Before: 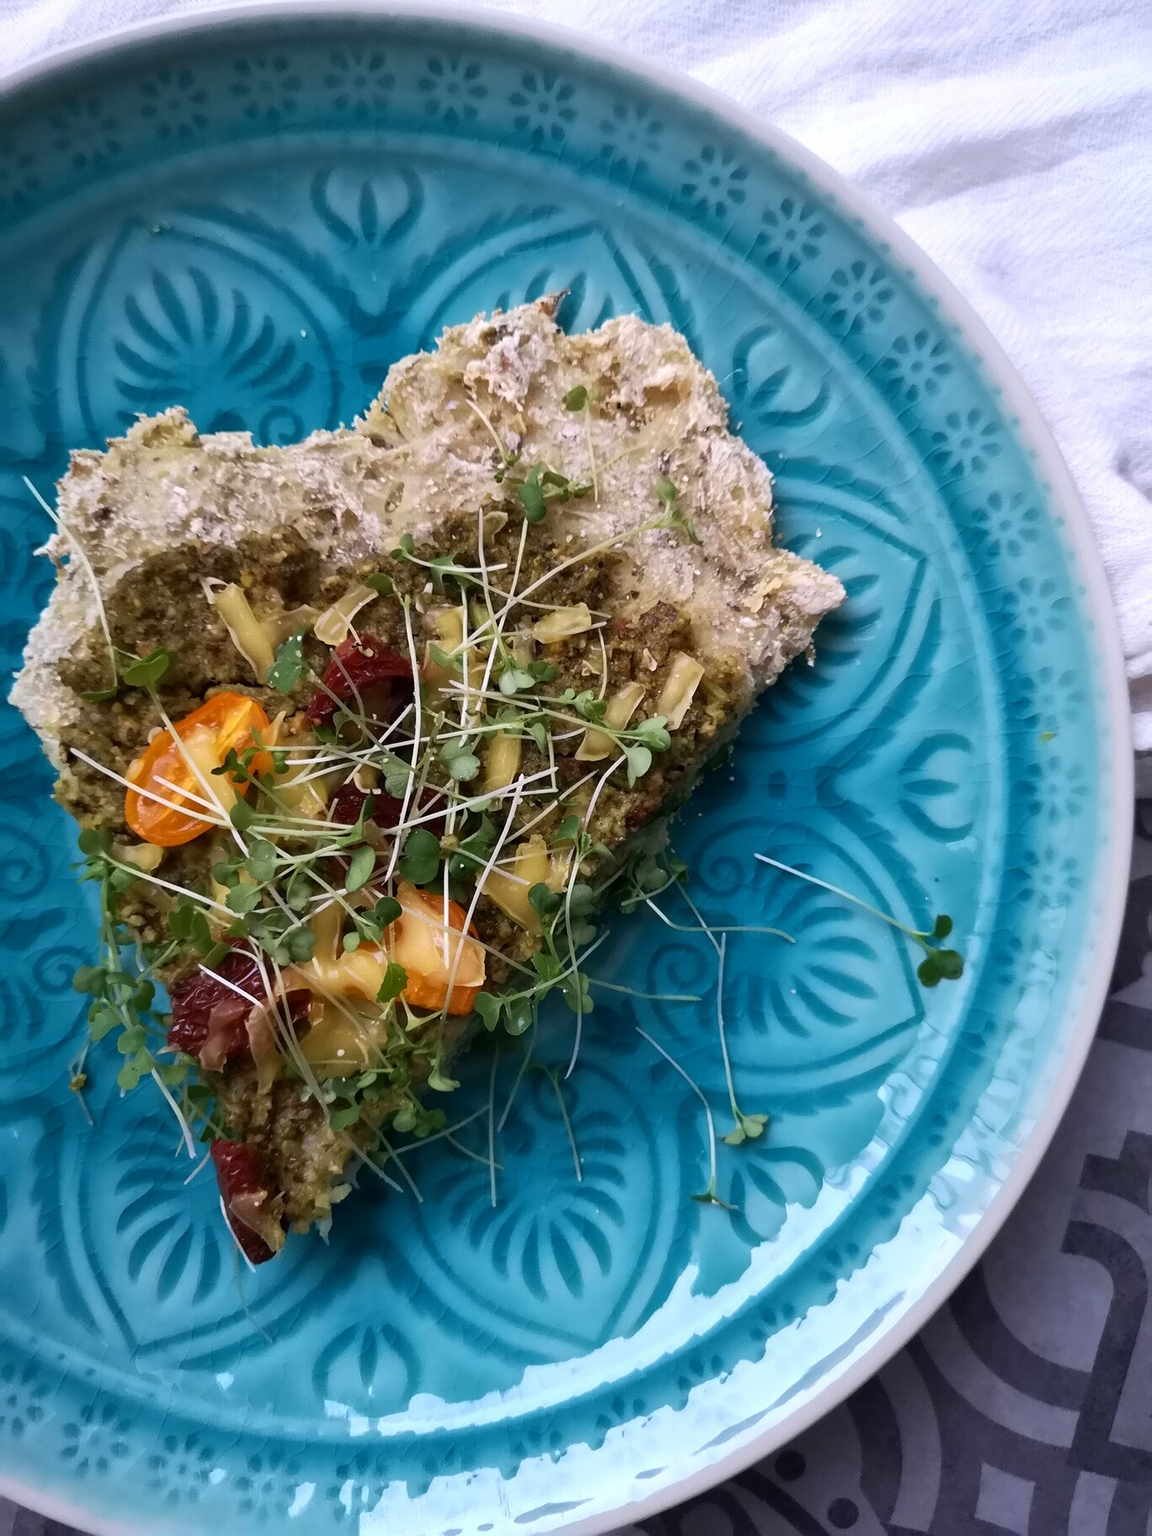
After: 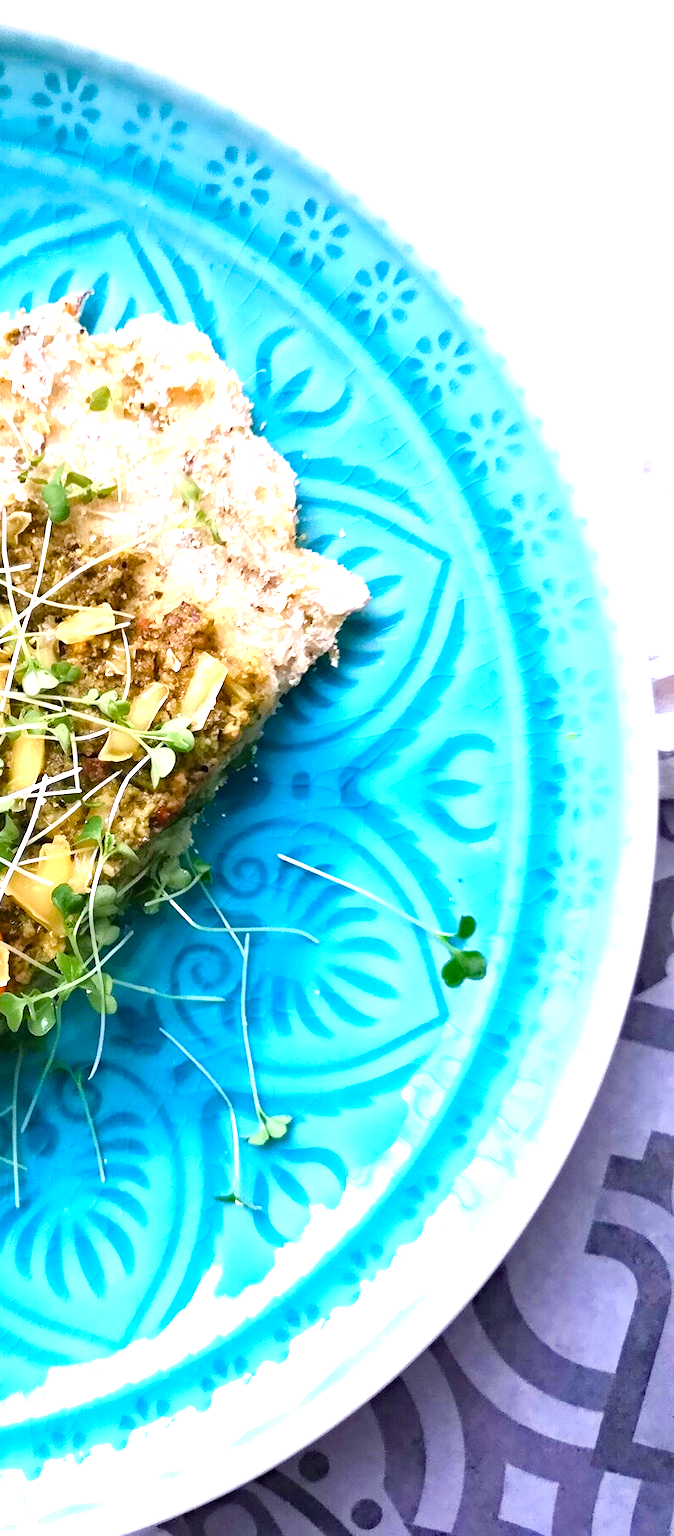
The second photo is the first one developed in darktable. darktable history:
contrast brightness saturation: brightness 0.09, saturation 0.19
haze removal: compatibility mode true, adaptive false
tone curve: curves: ch0 [(0.016, 0.011) (0.204, 0.146) (0.515, 0.476) (0.78, 0.795) (1, 0.981)], color space Lab, linked channels, preserve colors none
crop: left 41.402%
color balance rgb: perceptual saturation grading › global saturation 20%, perceptual saturation grading › highlights -50%, perceptual saturation grading › shadows 30%, perceptual brilliance grading › global brilliance 10%, perceptual brilliance grading › shadows 15%
exposure: black level correction 0, exposure 1.379 EV, compensate exposure bias true, compensate highlight preservation false
